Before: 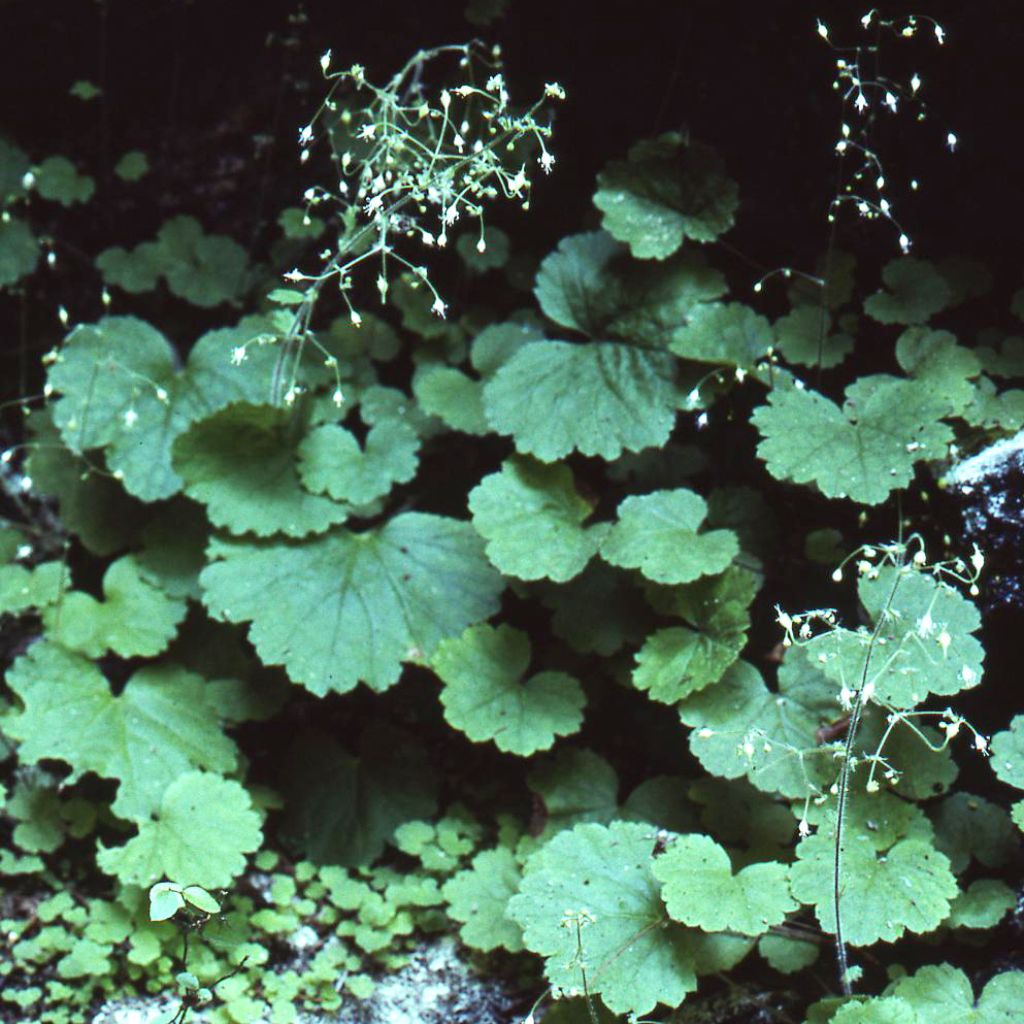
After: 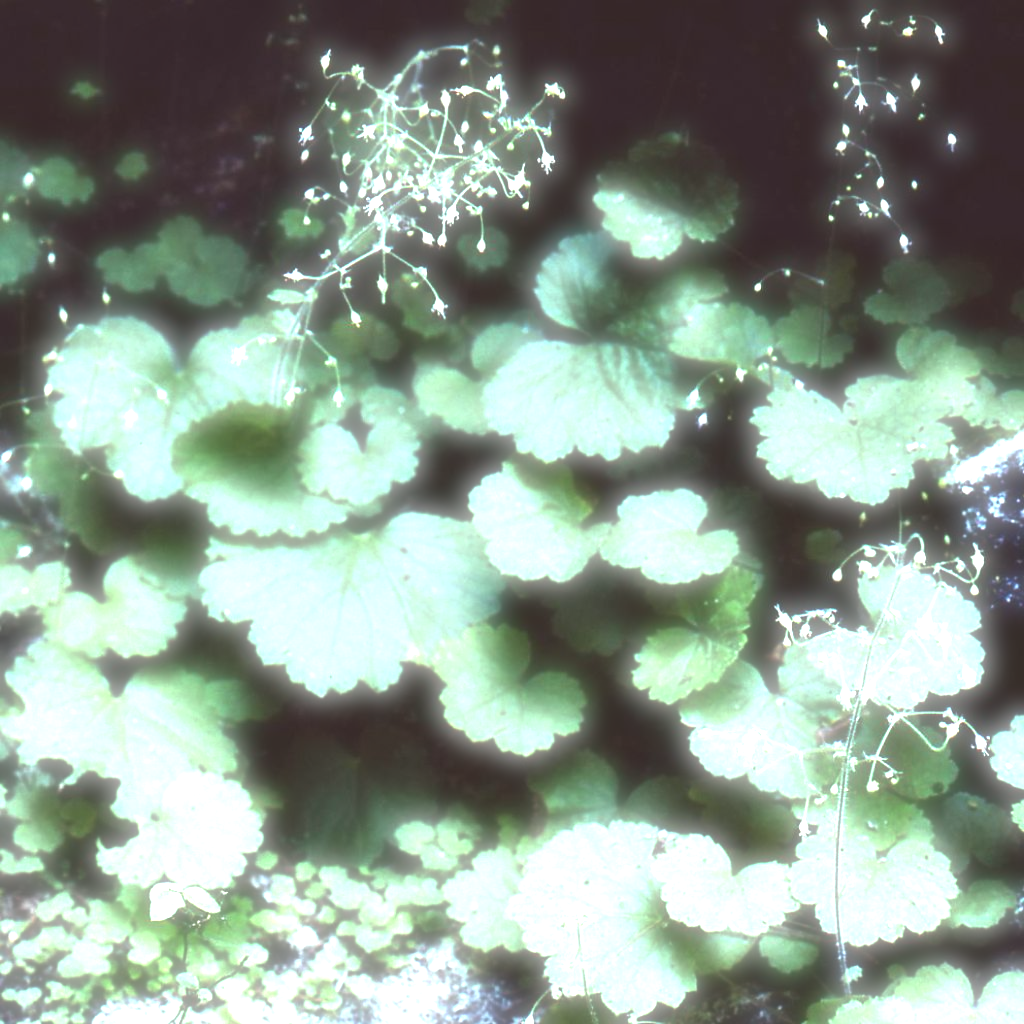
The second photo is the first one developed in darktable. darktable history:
exposure: black level correction 0, exposure 1.675 EV, compensate exposure bias true, compensate highlight preservation false
soften: on, module defaults
